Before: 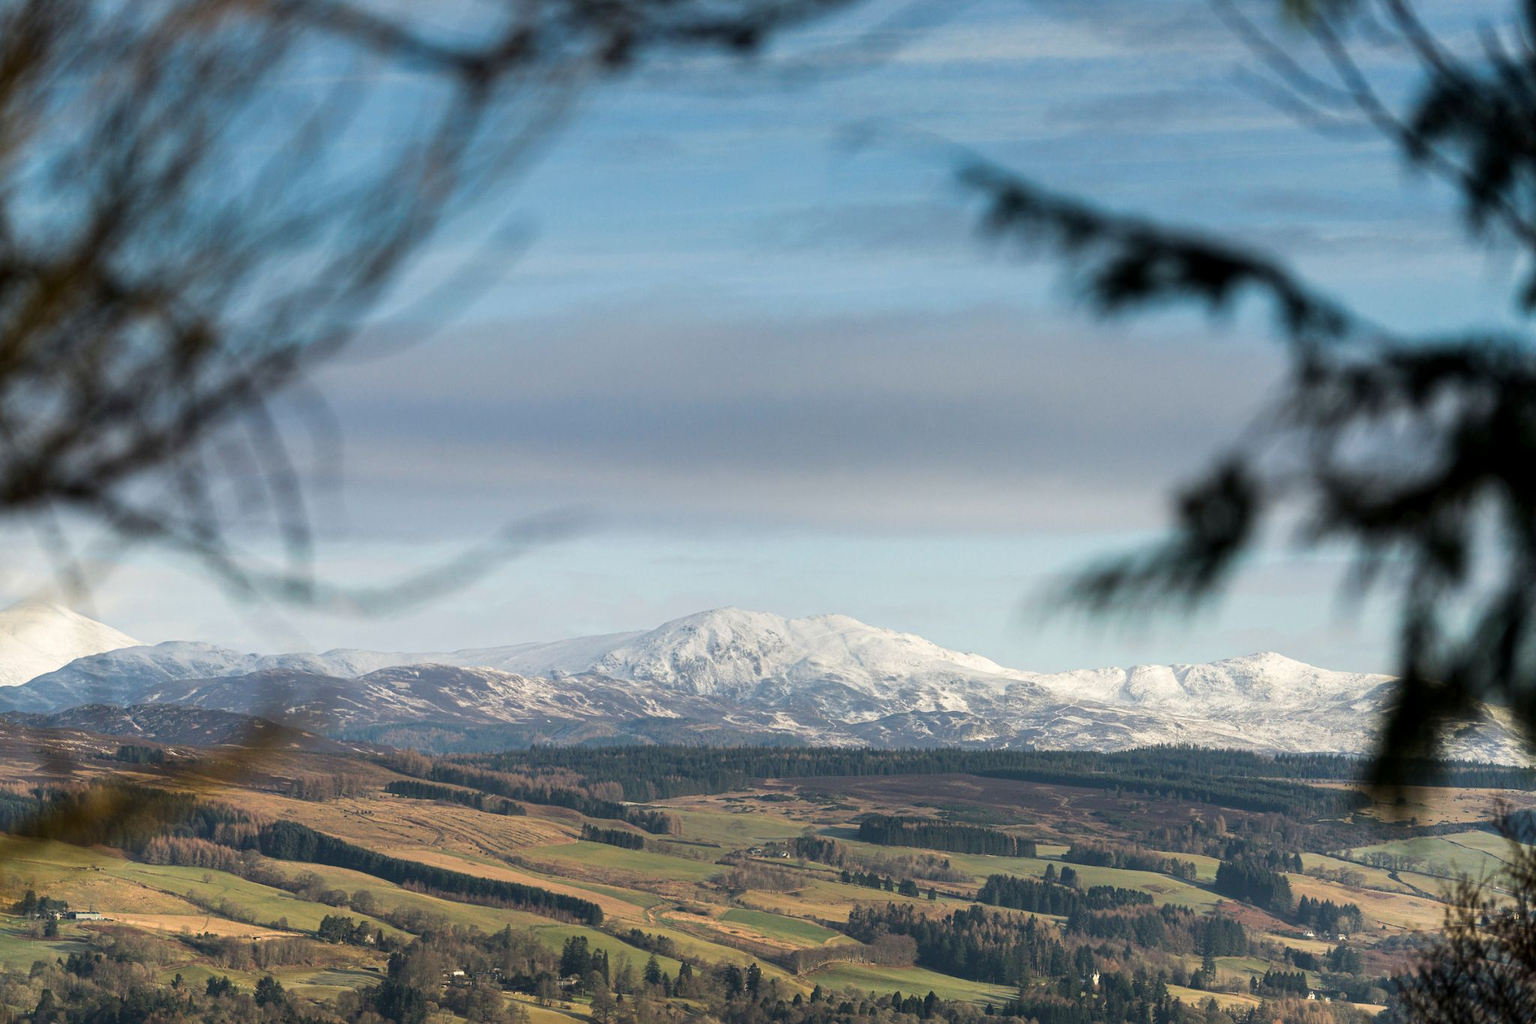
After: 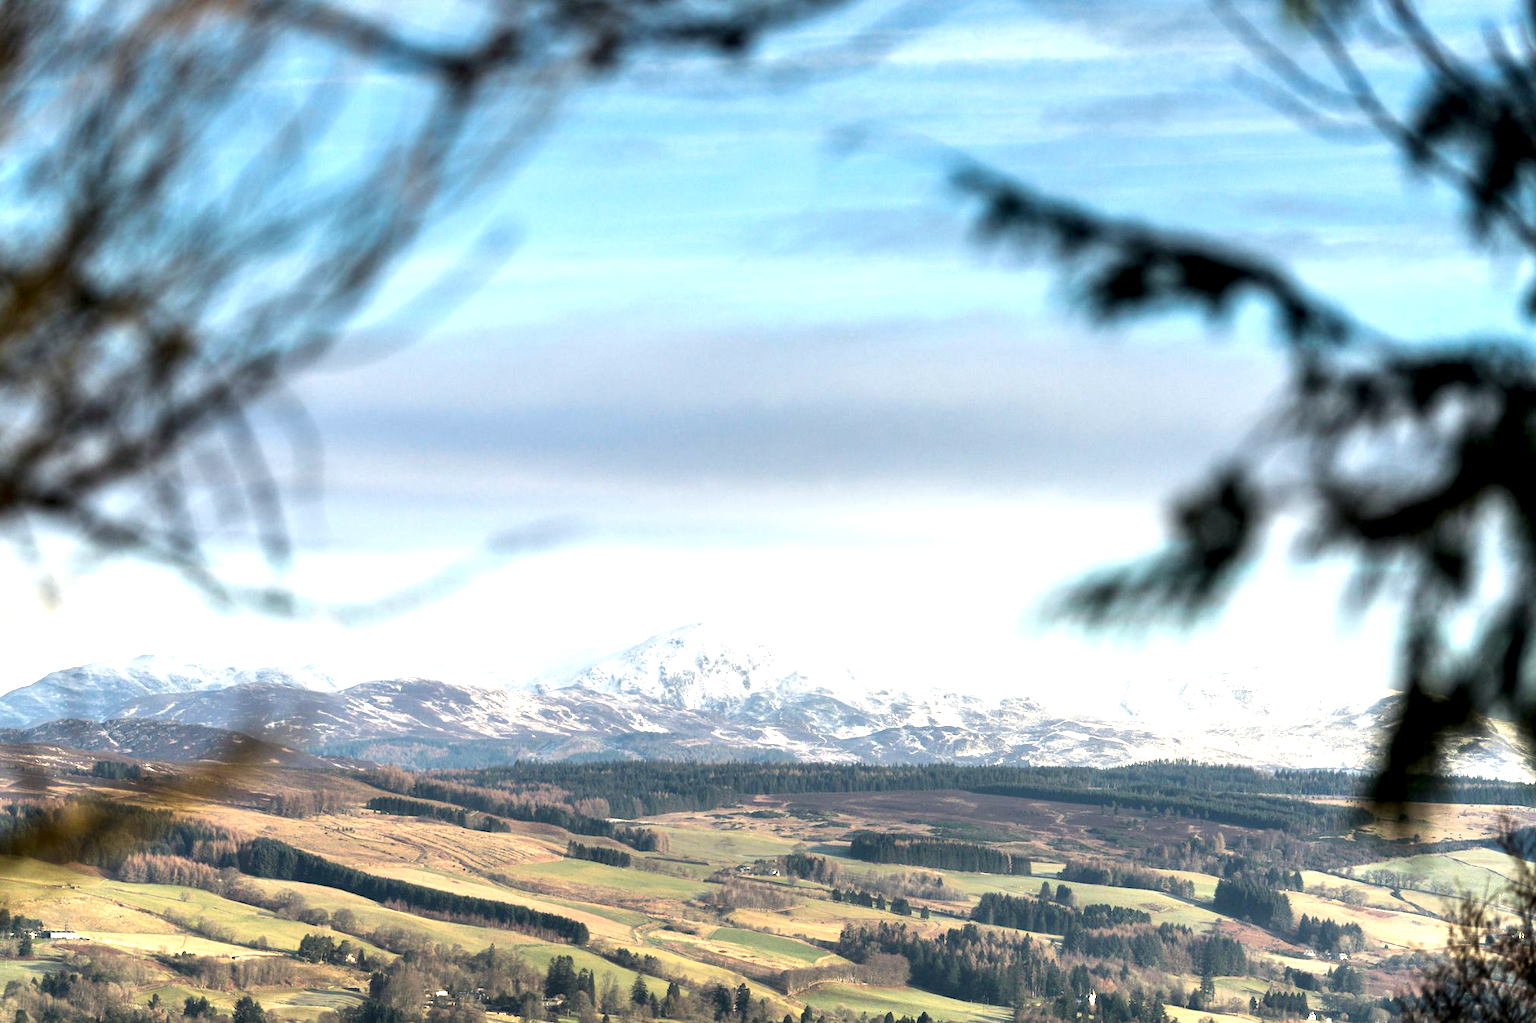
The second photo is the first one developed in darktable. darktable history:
crop: left 1.743%, right 0.268%, bottom 2.011%
contrast equalizer: y [[0.536, 0.565, 0.581, 0.516, 0.52, 0.491], [0.5 ×6], [0.5 ×6], [0 ×6], [0 ×6]]
exposure: exposure 1.089 EV, compensate highlight preservation false
